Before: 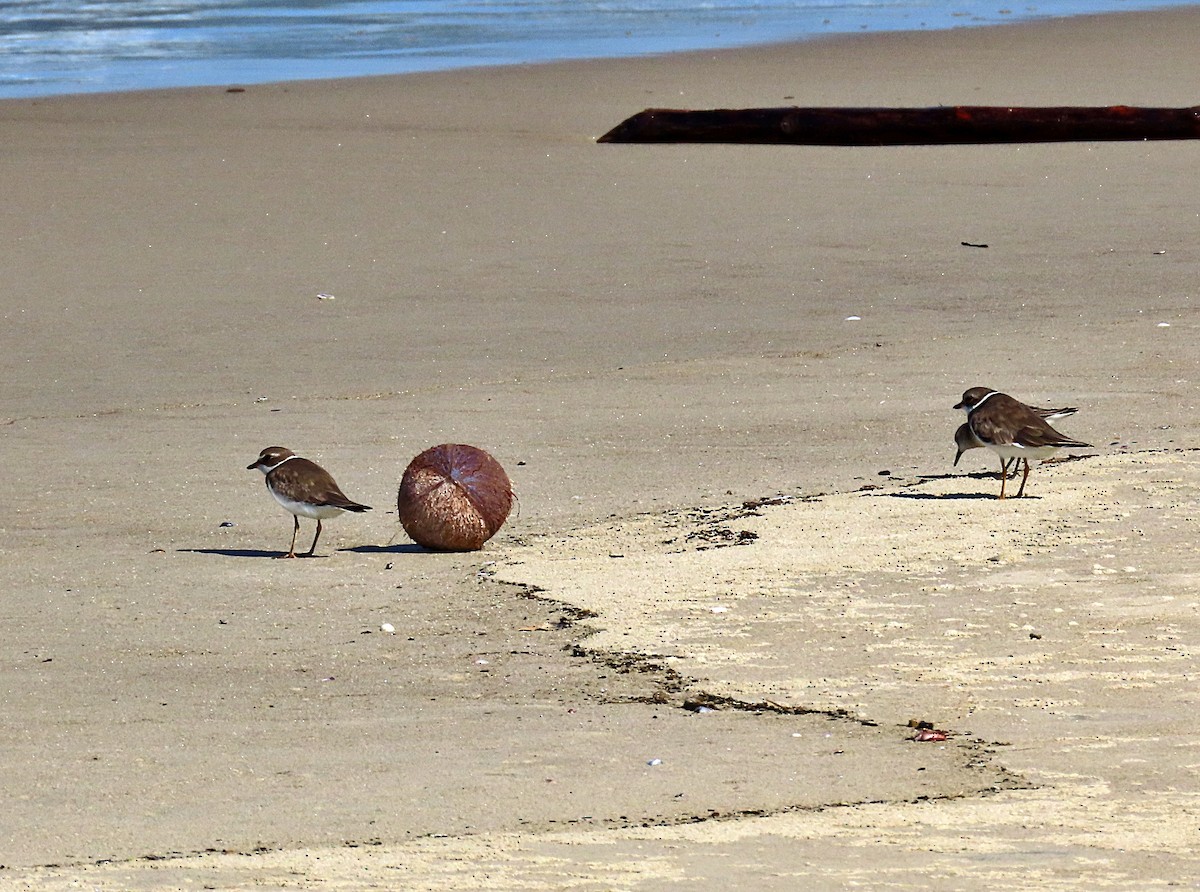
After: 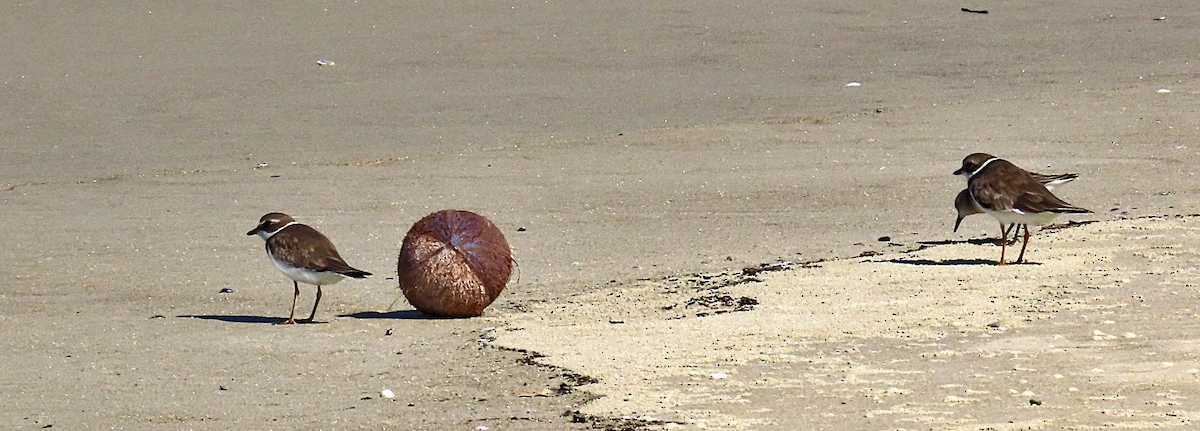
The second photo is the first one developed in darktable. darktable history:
crop and rotate: top 26.341%, bottom 25.273%
